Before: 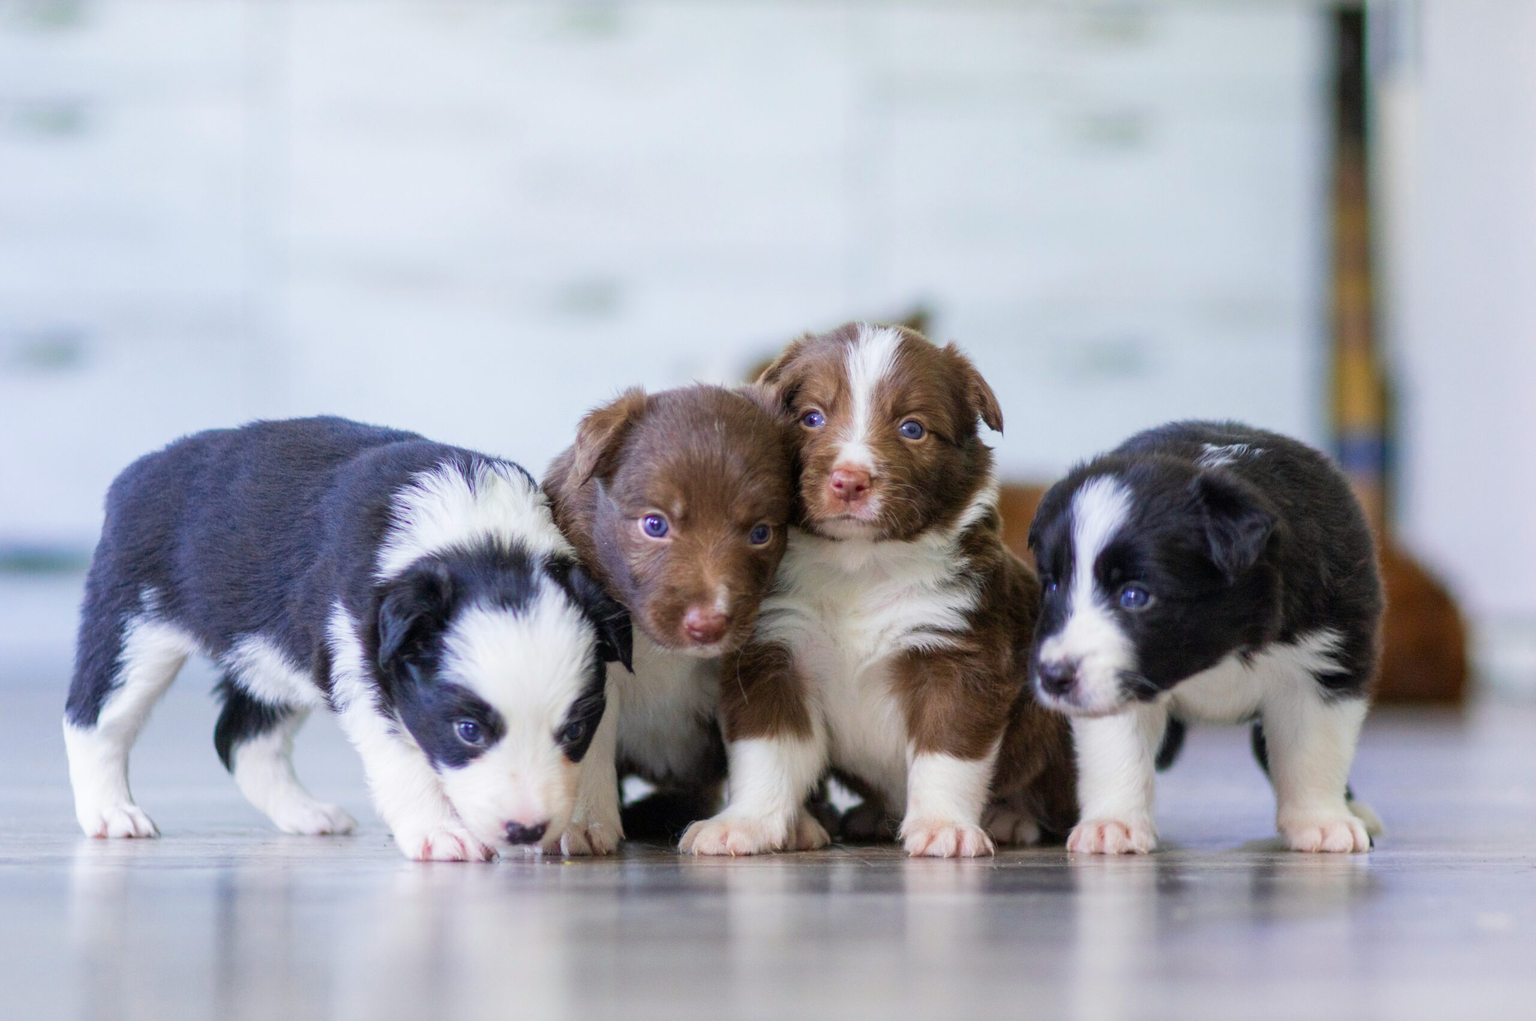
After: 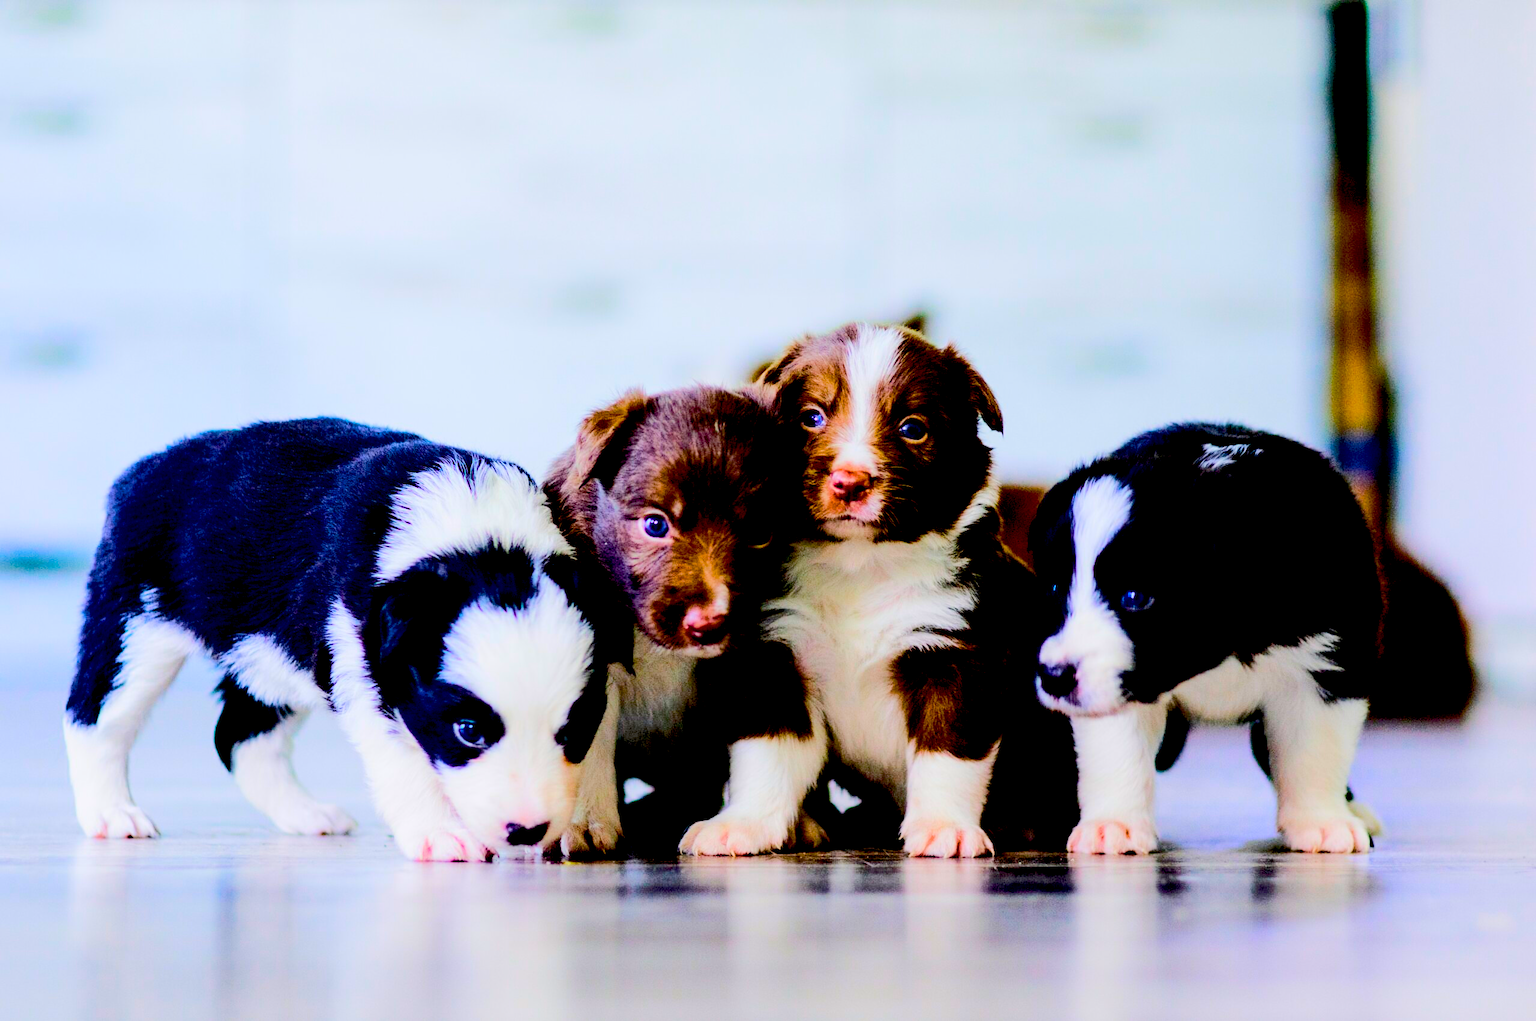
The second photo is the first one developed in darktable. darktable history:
rgb curve: curves: ch0 [(0, 0) (0.284, 0.292) (0.505, 0.644) (1, 1)]; ch1 [(0, 0) (0.284, 0.292) (0.505, 0.644) (1, 1)]; ch2 [(0, 0) (0.284, 0.292) (0.505, 0.644) (1, 1)], compensate middle gray true
color balance rgb: perceptual saturation grading › global saturation 25%, perceptual brilliance grading › mid-tones 10%, perceptual brilliance grading › shadows 15%, global vibrance 20%
exposure: black level correction 0.1, exposure -0.092 EV, compensate highlight preservation false
